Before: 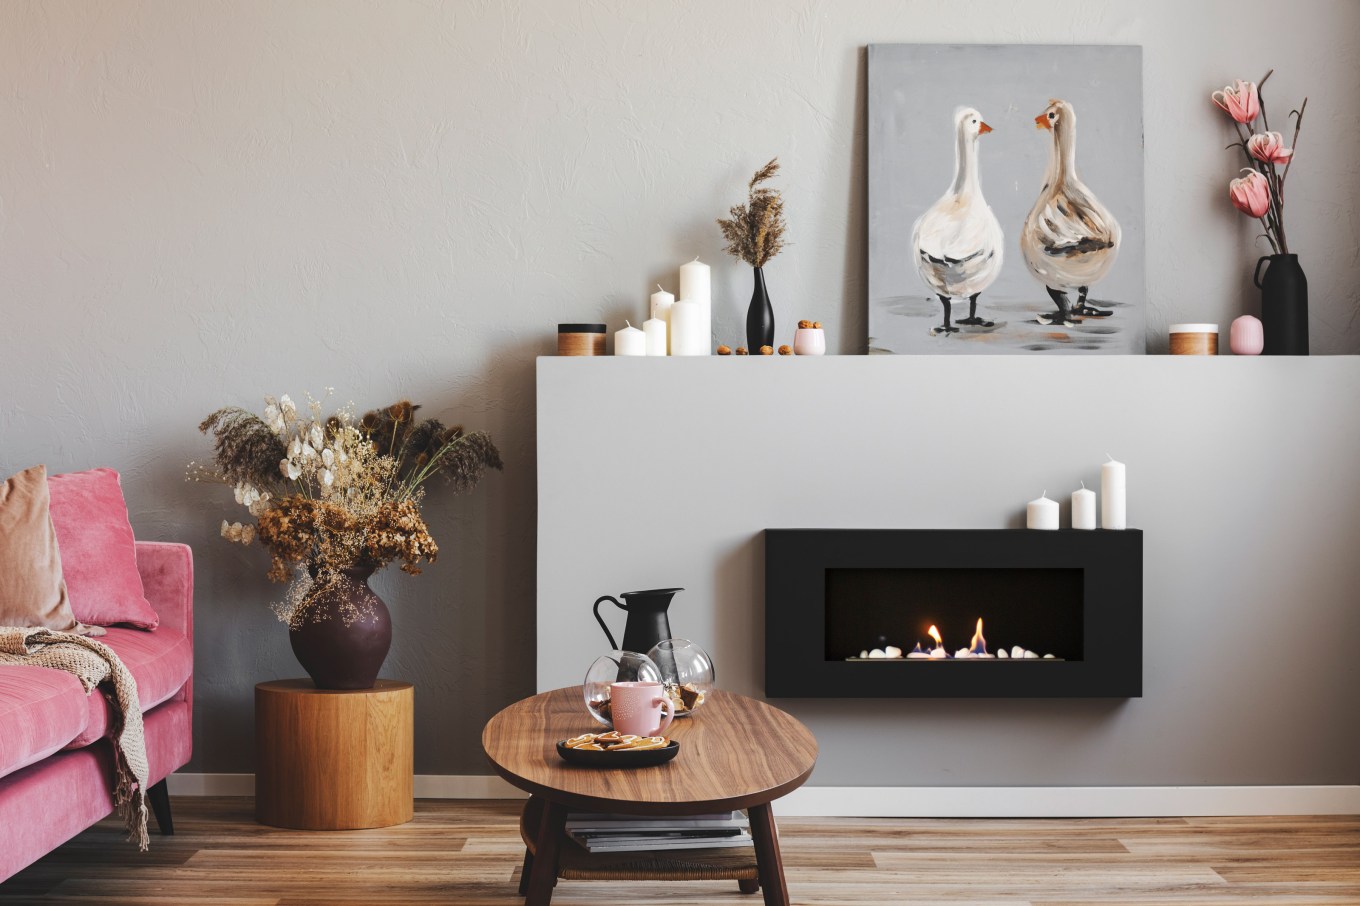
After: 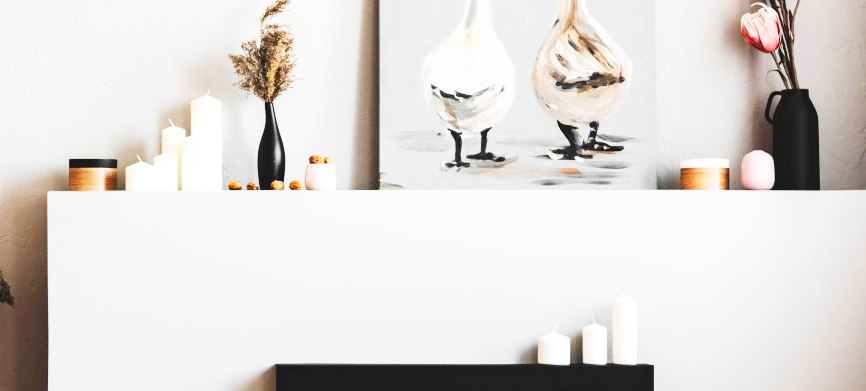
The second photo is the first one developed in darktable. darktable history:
crop: left 36.005%, top 18.293%, right 0.31%, bottom 38.444%
base curve: curves: ch0 [(0, 0.003) (0.001, 0.002) (0.006, 0.004) (0.02, 0.022) (0.048, 0.086) (0.094, 0.234) (0.162, 0.431) (0.258, 0.629) (0.385, 0.8) (0.548, 0.918) (0.751, 0.988) (1, 1)], preserve colors none
